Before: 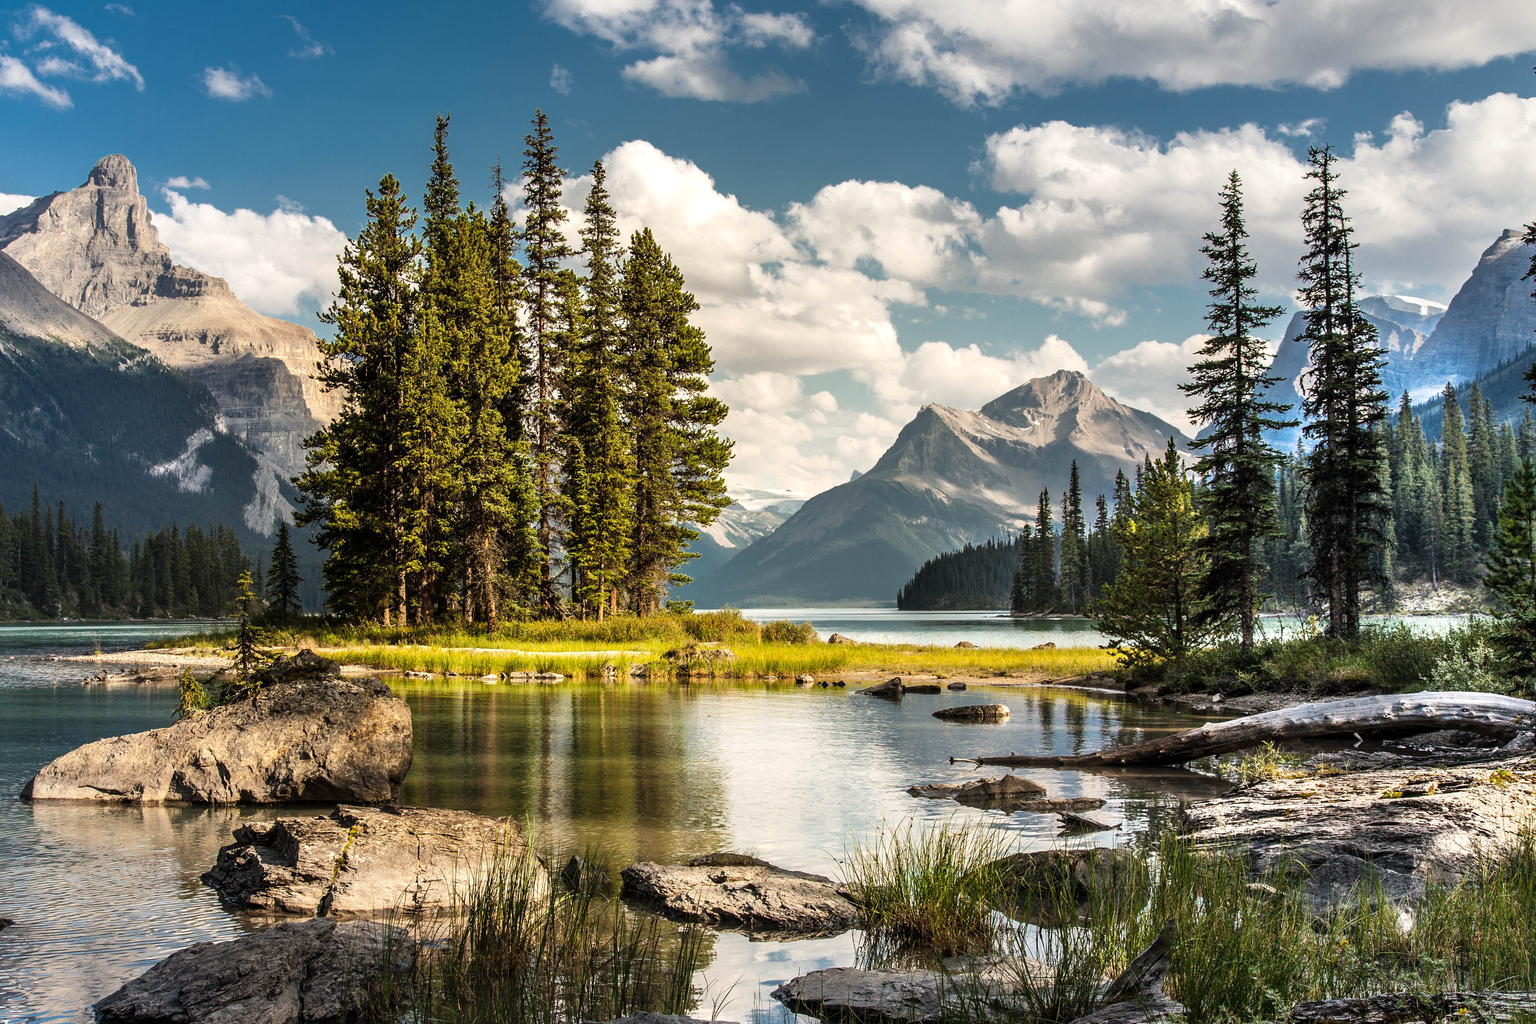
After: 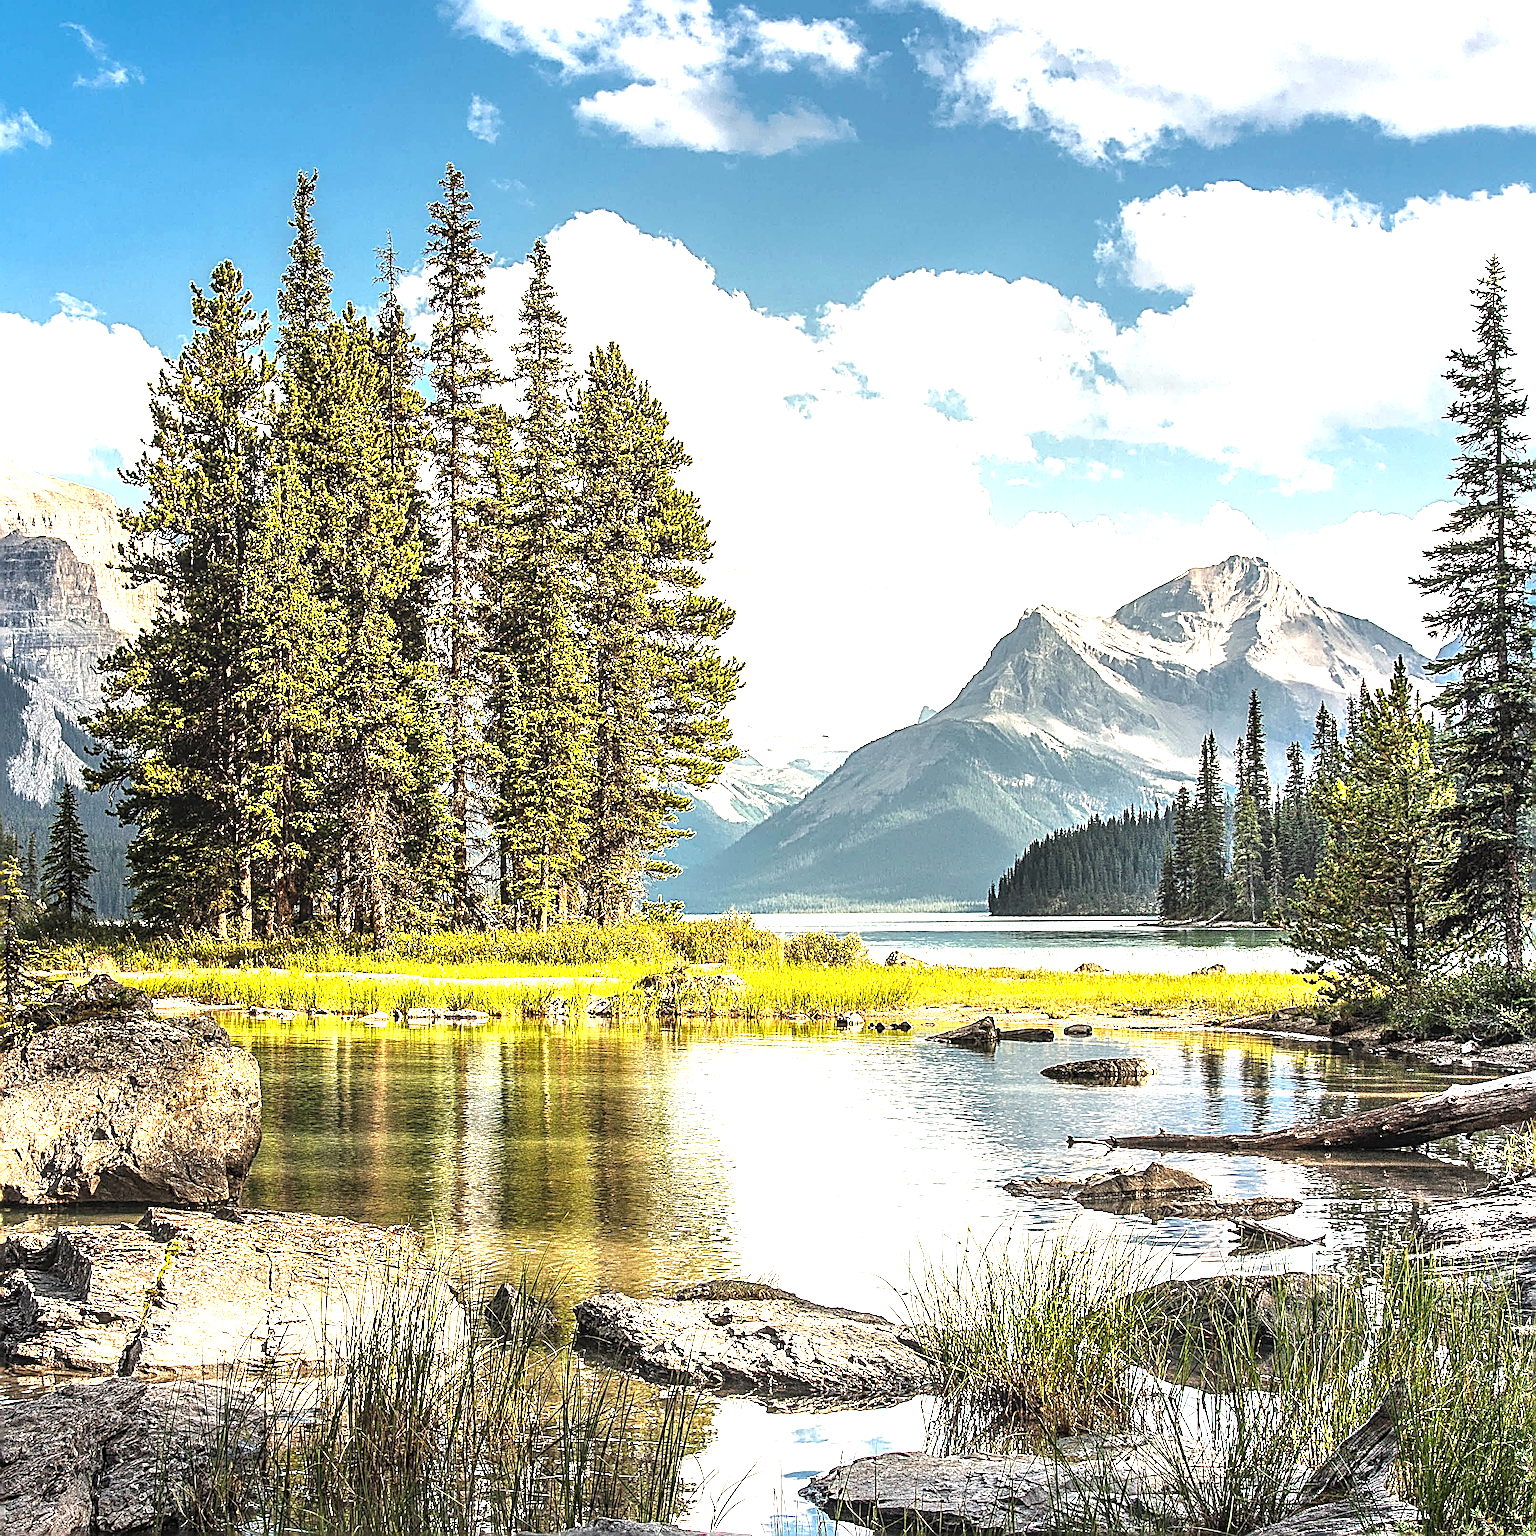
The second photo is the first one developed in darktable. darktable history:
sharpen: radius 3.209, amount 1.738
local contrast: on, module defaults
tone equalizer: smoothing diameter 24.84%, edges refinement/feathering 11.01, preserve details guided filter
exposure: black level correction 0, exposure 1.45 EV, compensate highlight preservation false
crop and rotate: left 15.55%, right 17.782%
